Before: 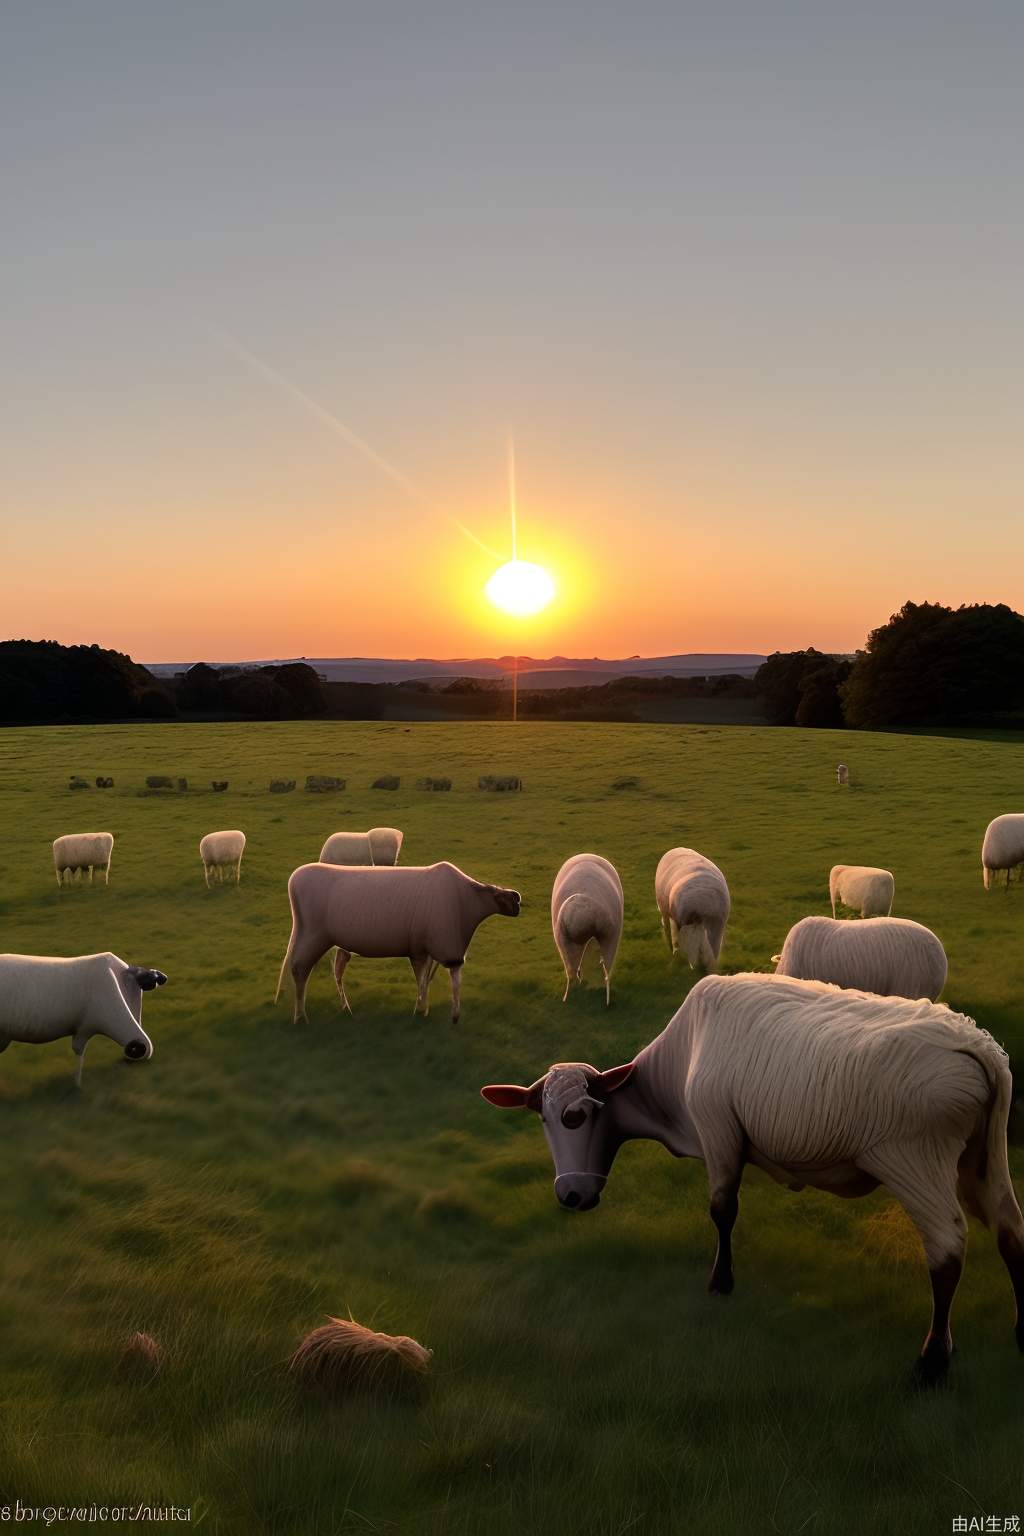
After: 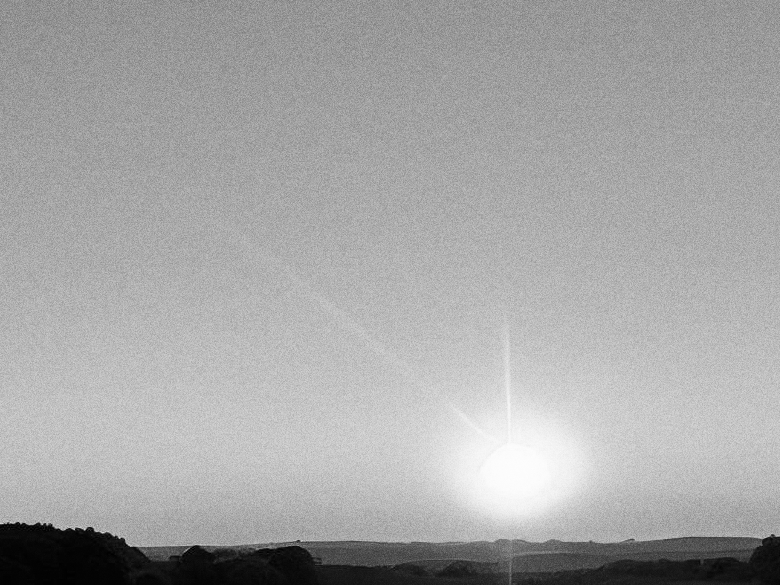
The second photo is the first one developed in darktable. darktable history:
grain: coarseness 0.09 ISO, strength 40%
monochrome: on, module defaults
crop: left 0.579%, top 7.627%, right 23.167%, bottom 54.275%
